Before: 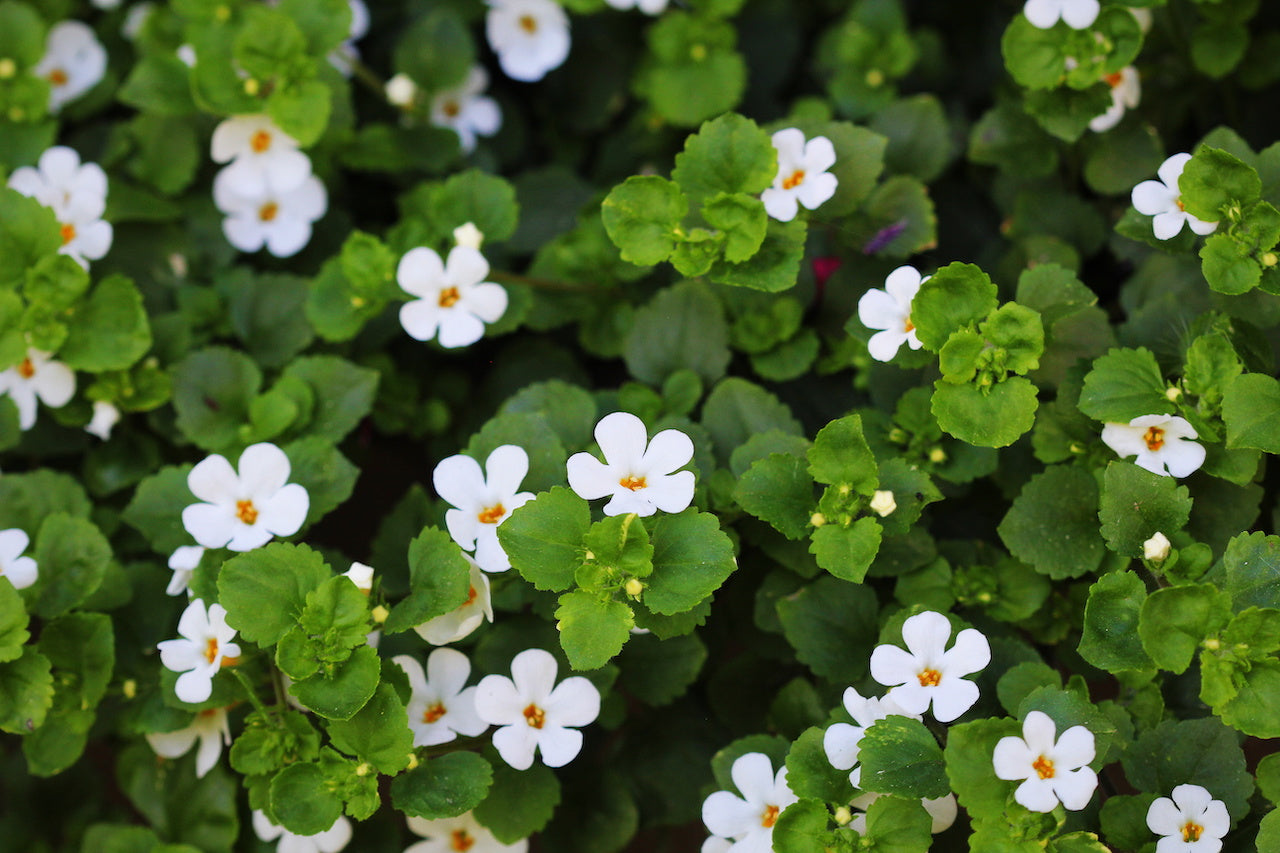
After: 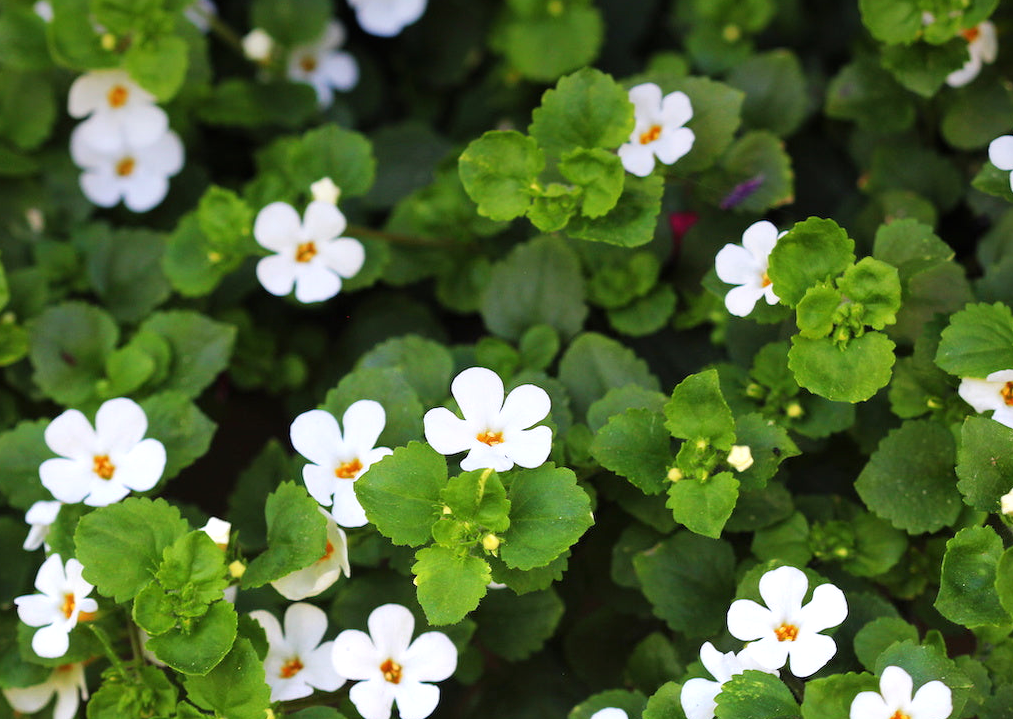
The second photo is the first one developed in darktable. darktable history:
crop: left 11.225%, top 5.381%, right 9.565%, bottom 10.314%
exposure: black level correction 0, exposure 0.5 EV, compensate highlight preservation false
graduated density: on, module defaults
